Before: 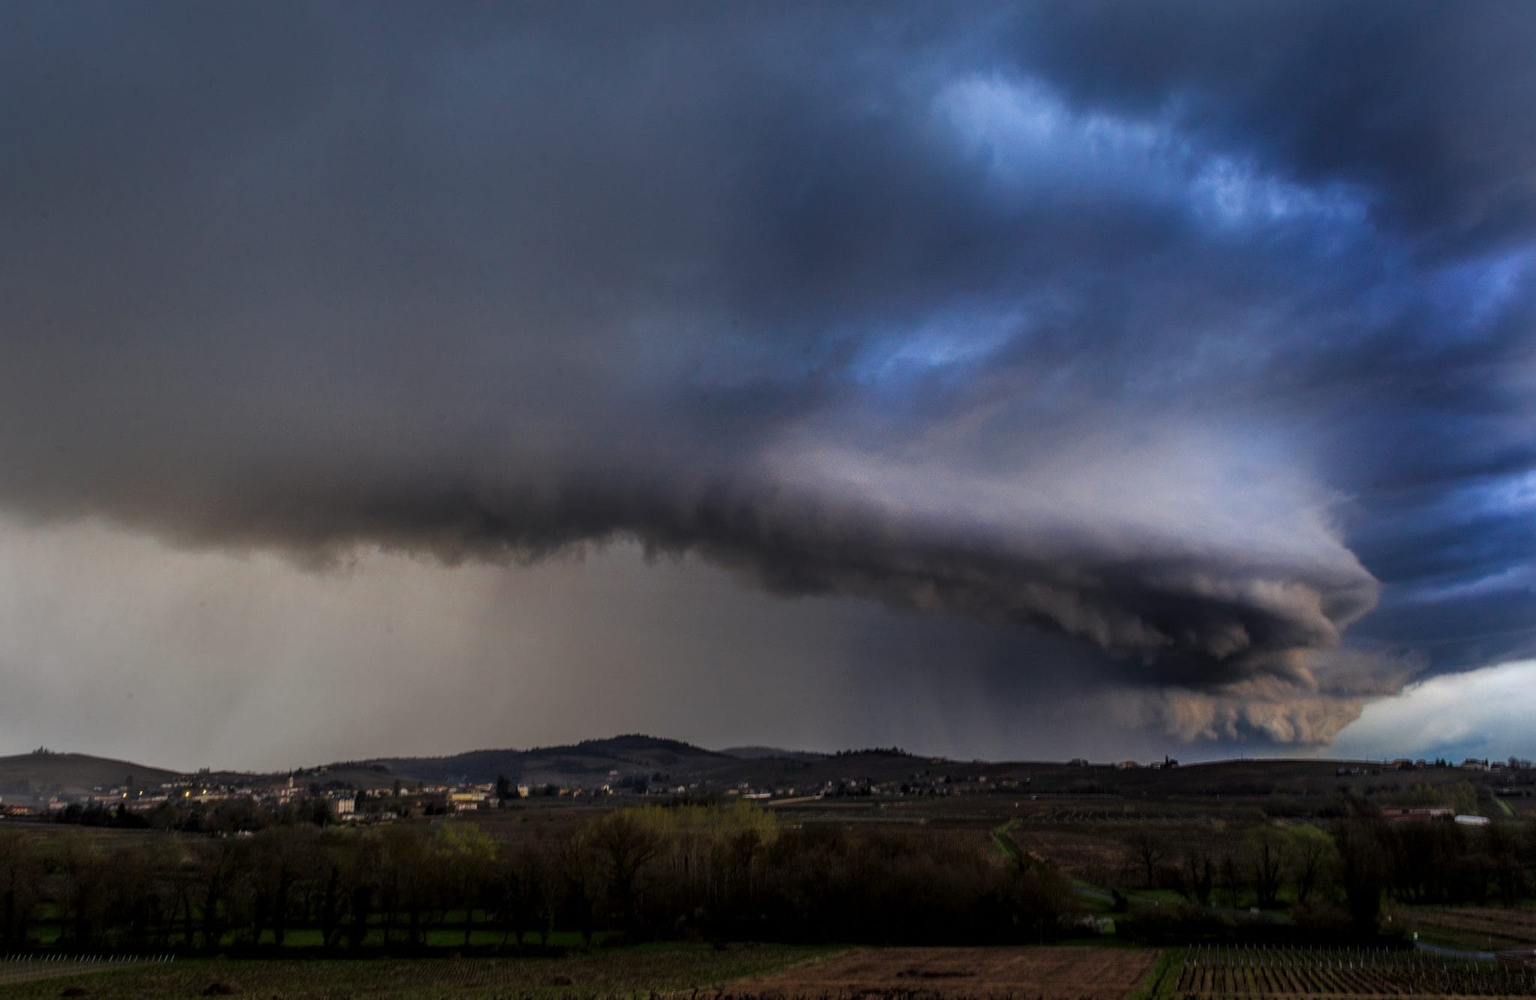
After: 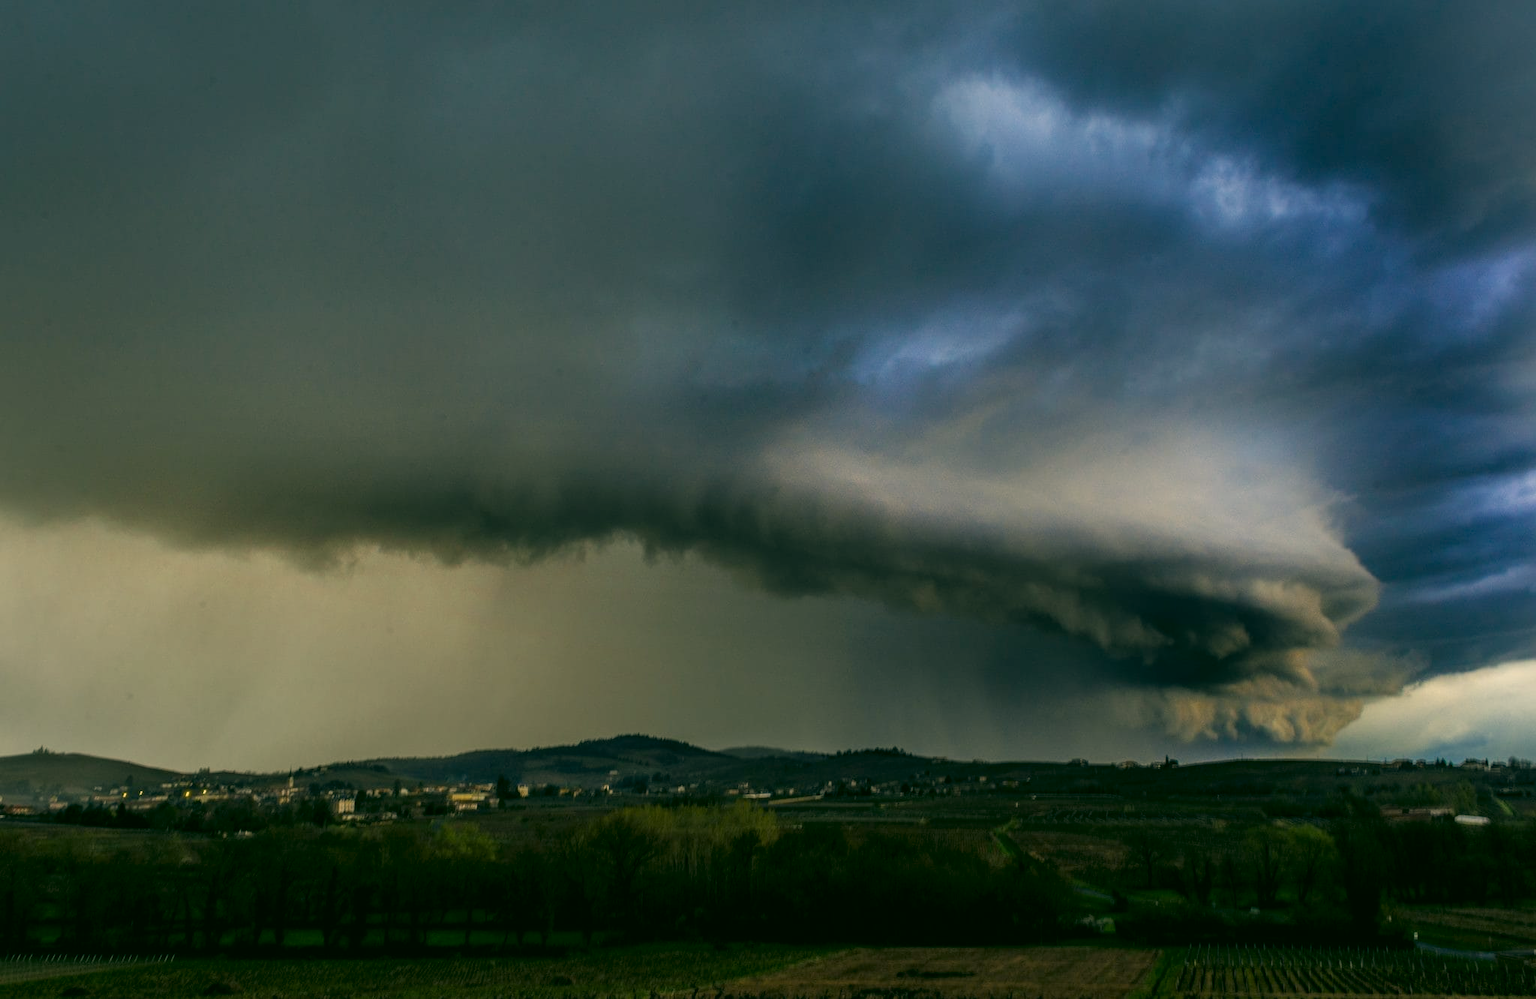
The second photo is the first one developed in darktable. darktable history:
color correction: highlights a* 4.88, highlights b* 24.91, shadows a* -16.35, shadows b* 3.79
